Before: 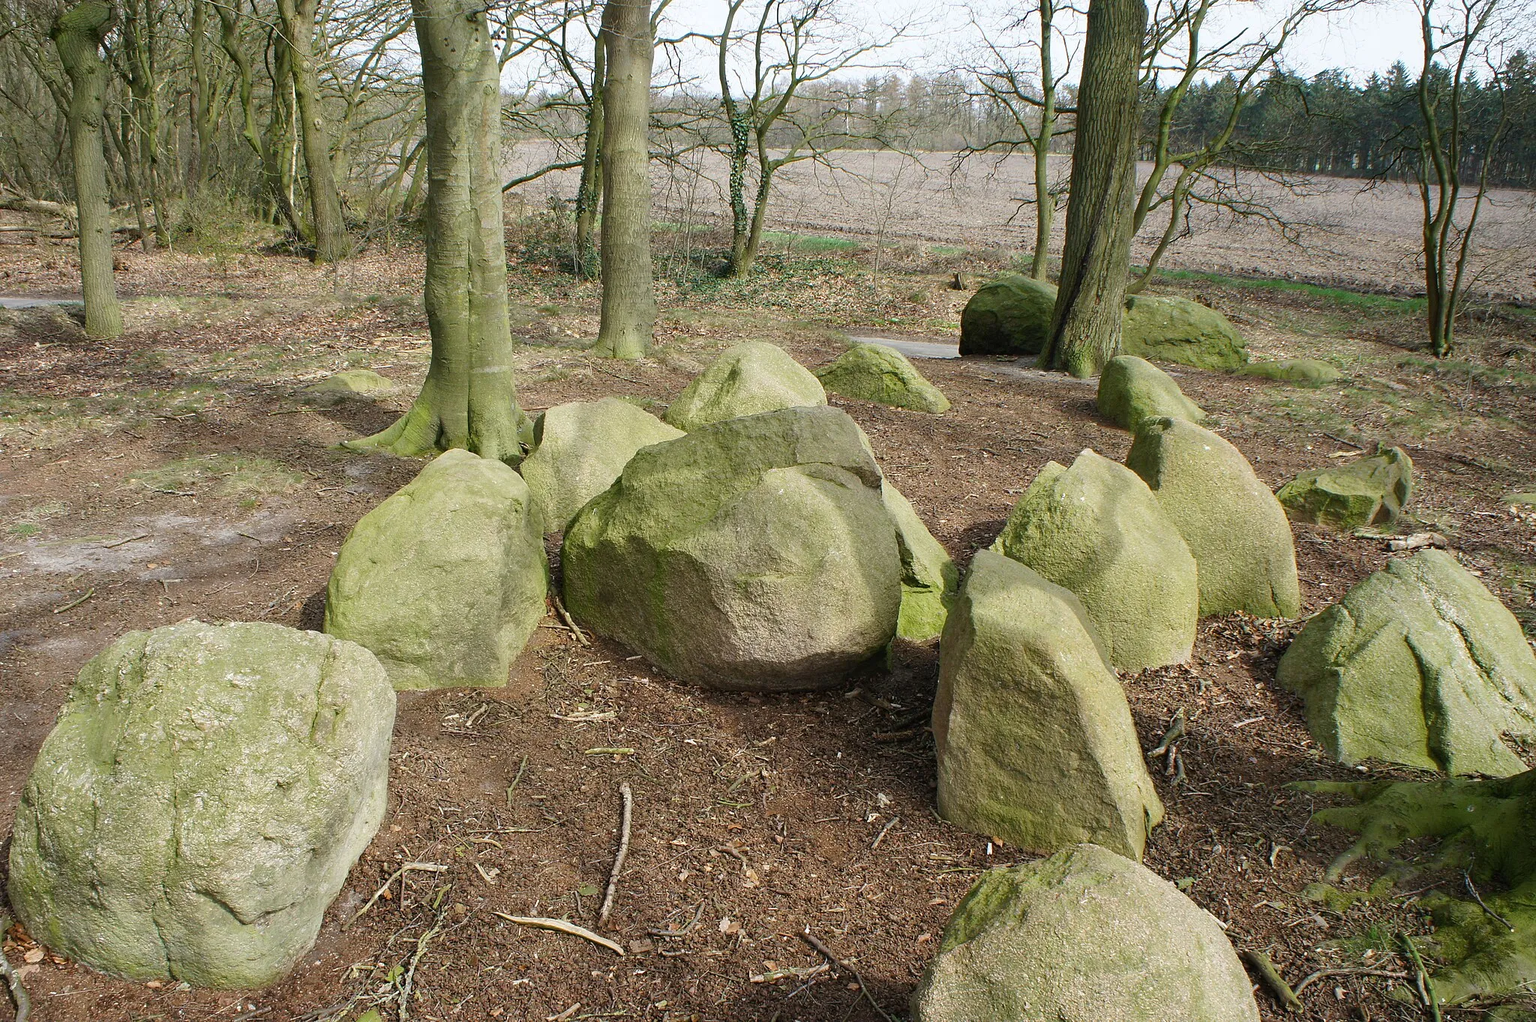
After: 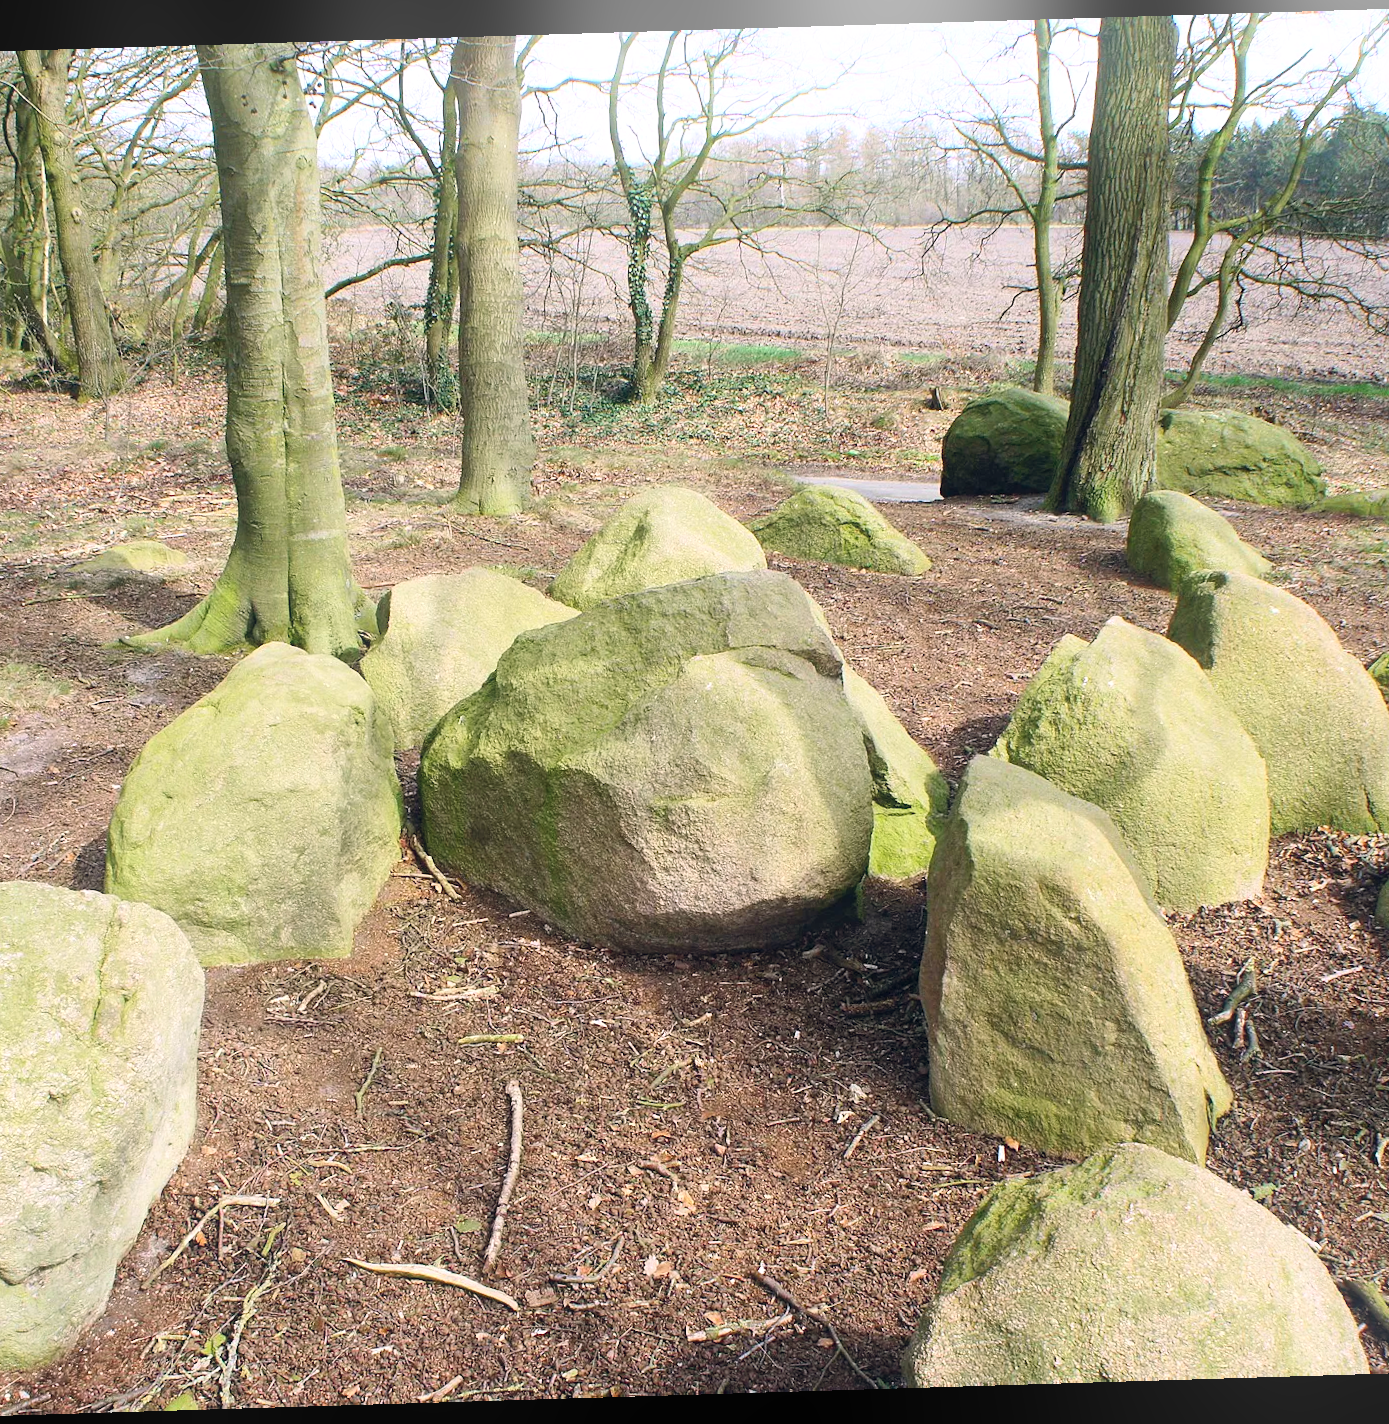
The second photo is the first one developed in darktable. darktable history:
contrast brightness saturation: contrast 0.2, brightness 0.16, saturation 0.22
color calibration: illuminant as shot in camera, x 0.358, y 0.373, temperature 4628.91 K
exposure: exposure 0.2 EV, compensate highlight preservation false
color balance rgb: shadows lift › hue 87.51°, highlights gain › chroma 1.62%, highlights gain › hue 55.1°, global offset › chroma 0.06%, global offset › hue 253.66°, linear chroma grading › global chroma 0.5%
crop: left 16.899%, right 16.556%
rotate and perspective: rotation -1.75°, automatic cropping off
bloom: size 15%, threshold 97%, strength 7%
